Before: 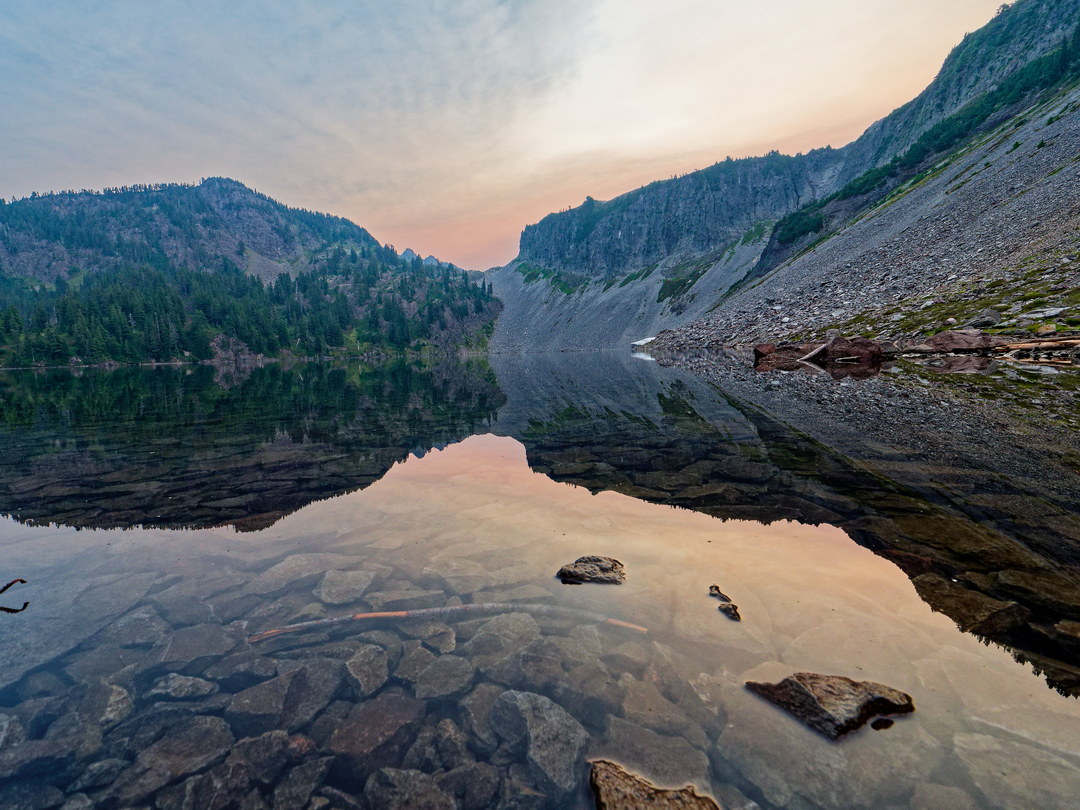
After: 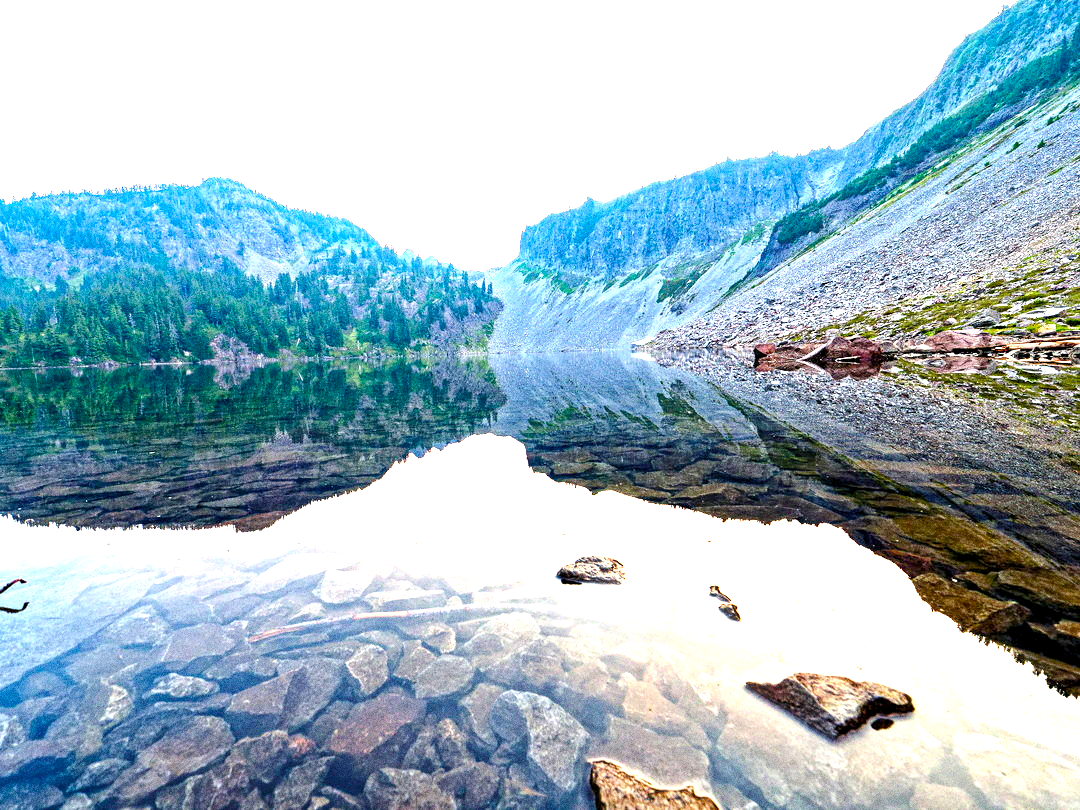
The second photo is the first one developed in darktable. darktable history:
color balance rgb: global offset › luminance -0.51%, perceptual saturation grading › global saturation 27.53%, perceptual saturation grading › highlights -25%, perceptual saturation grading › shadows 25%, perceptual brilliance grading › highlights 6.62%, perceptual brilliance grading › mid-tones 17.07%, perceptual brilliance grading › shadows -5.23%
exposure: exposure 2.207 EV, compensate highlight preservation false
grain: coarseness 0.09 ISO, strength 40%
